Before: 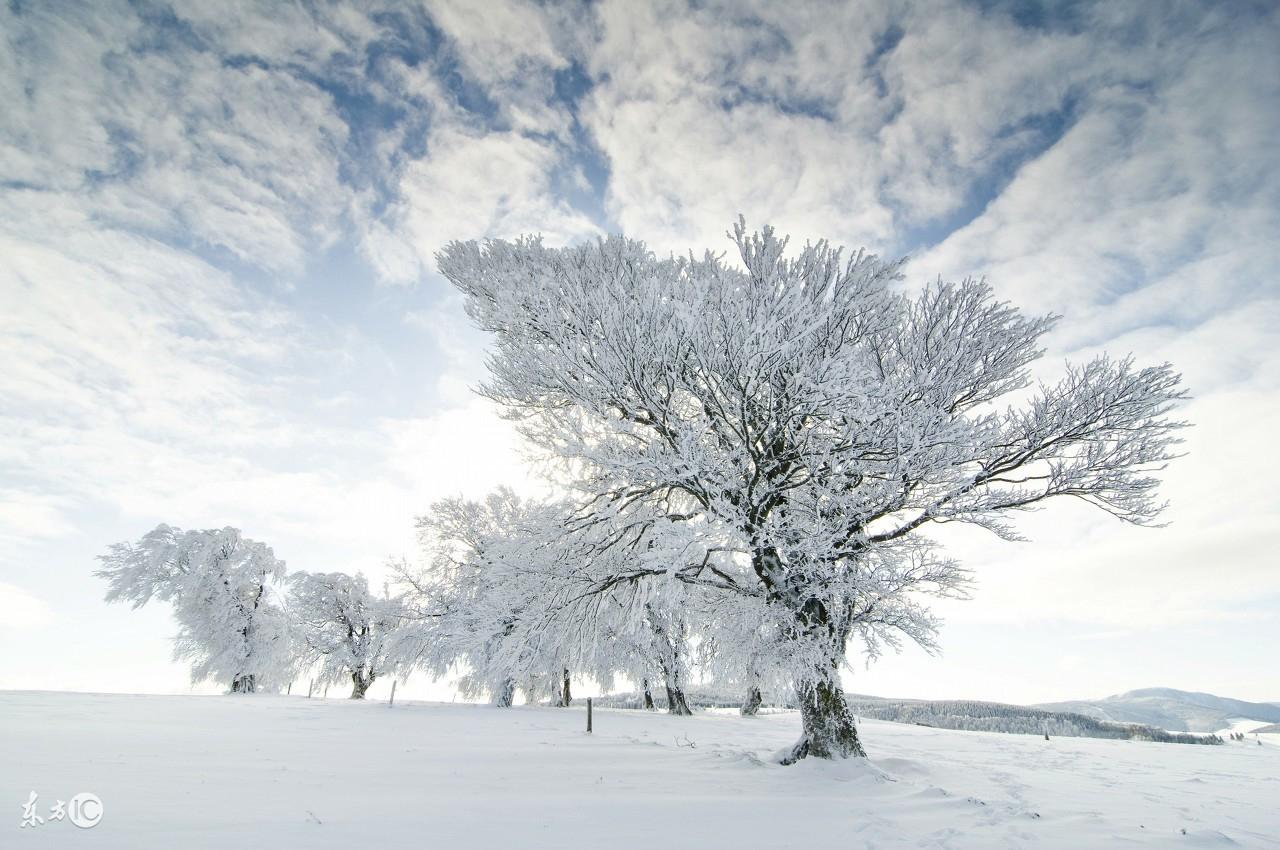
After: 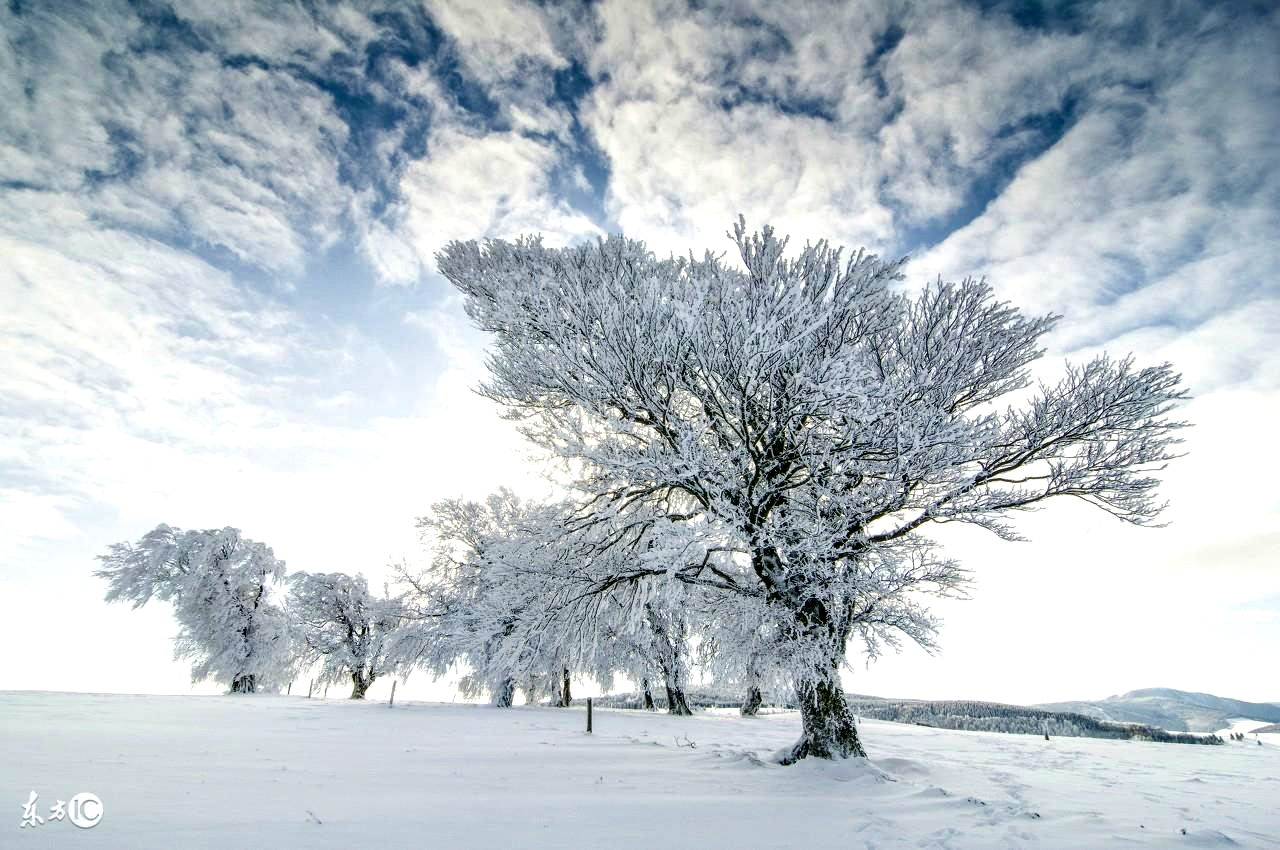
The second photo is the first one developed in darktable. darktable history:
contrast brightness saturation: contrast 0.12, brightness -0.12, saturation 0.2
local contrast: detail 160%
velvia: on, module defaults
